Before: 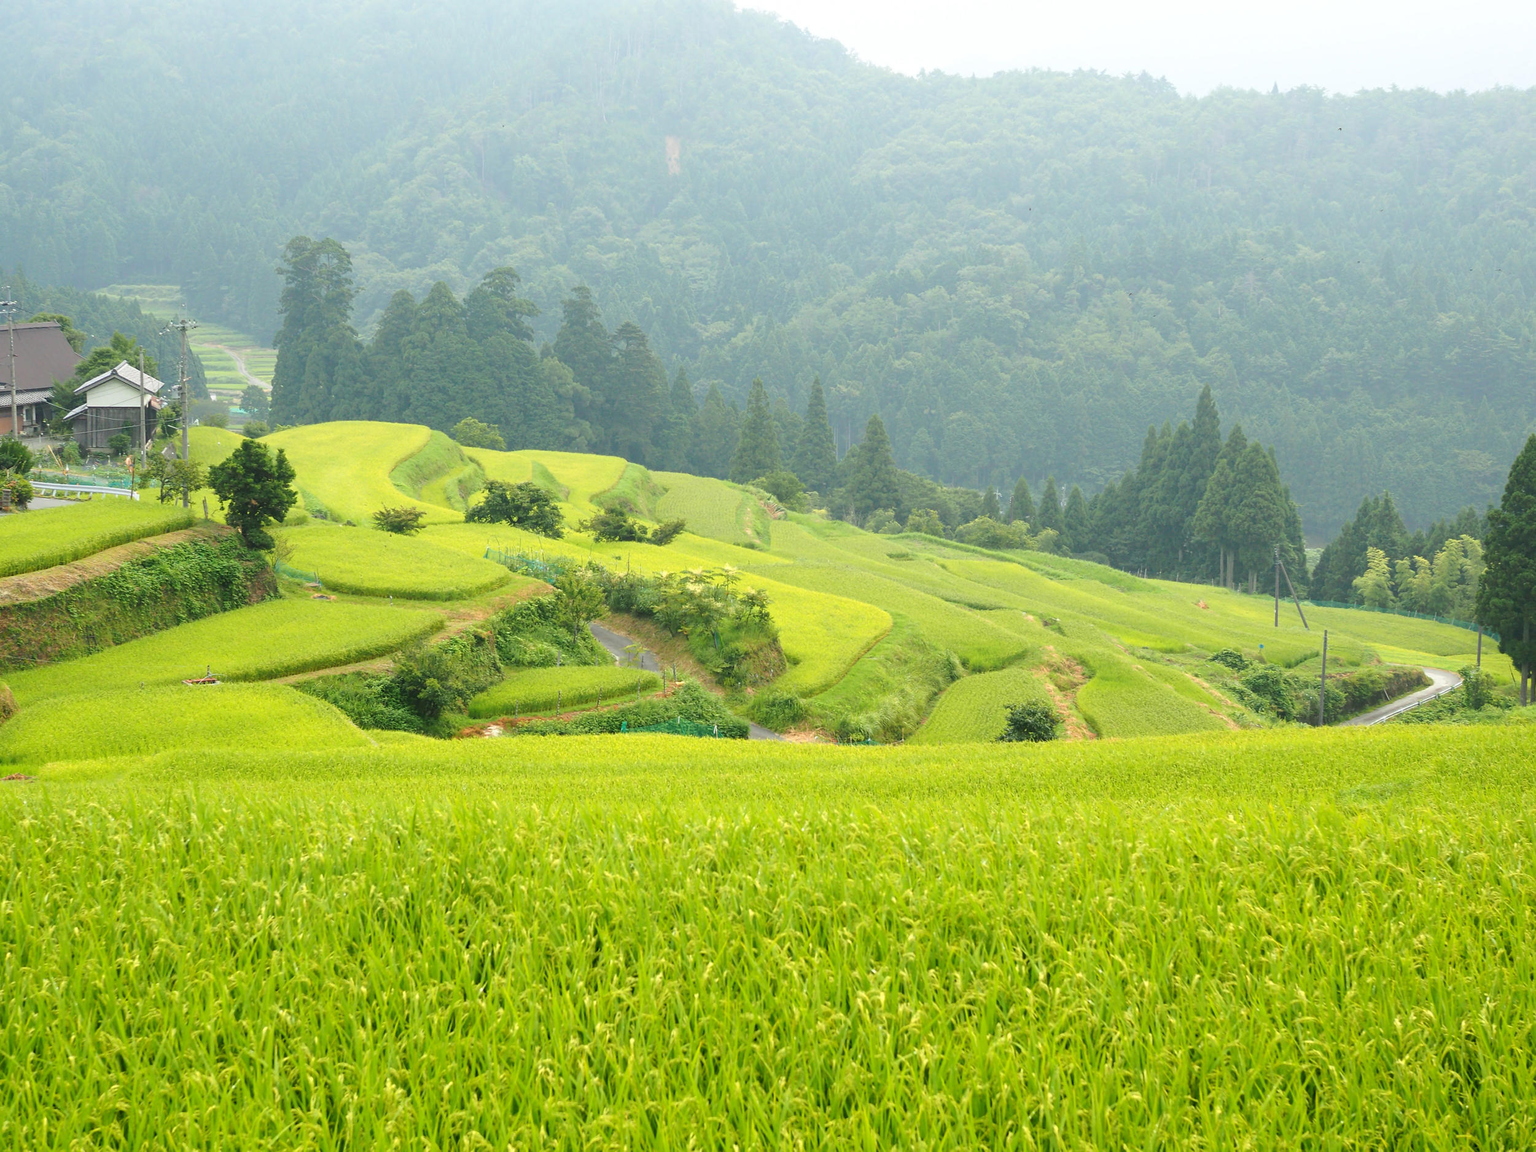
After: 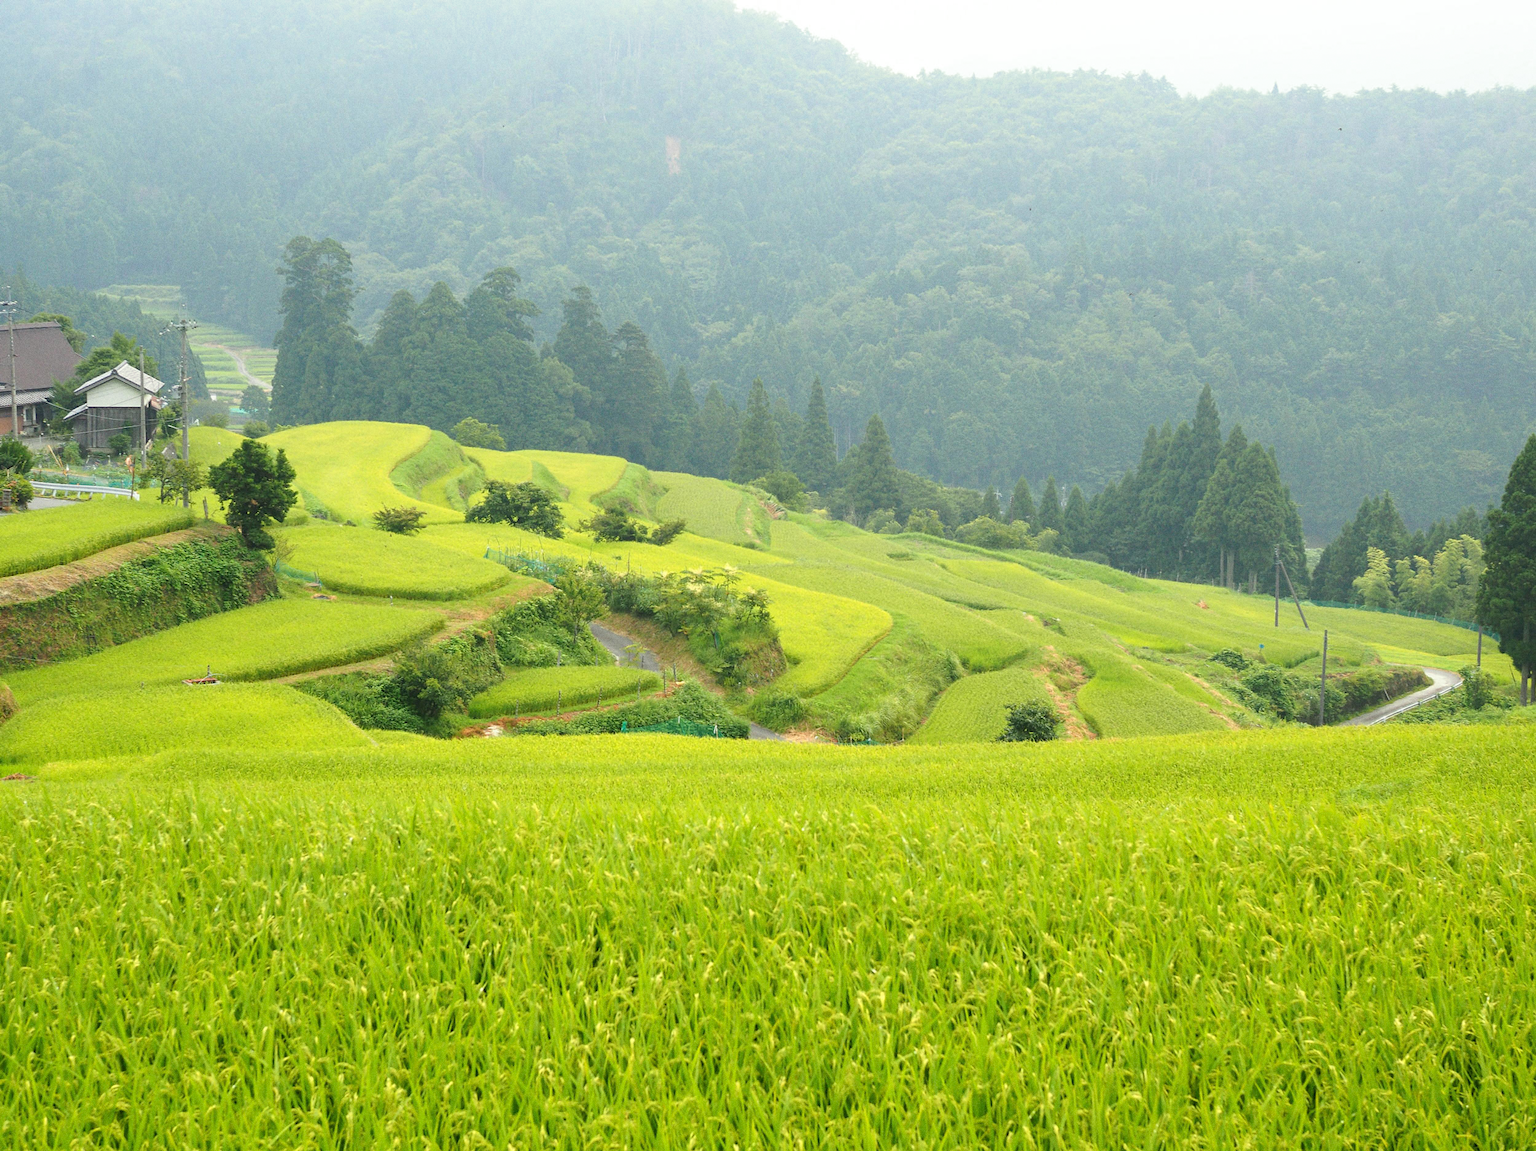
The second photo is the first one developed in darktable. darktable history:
split-toning: shadows › saturation 0.61, highlights › saturation 0.58, balance -28.74, compress 87.36%
grain: coarseness 0.09 ISO
